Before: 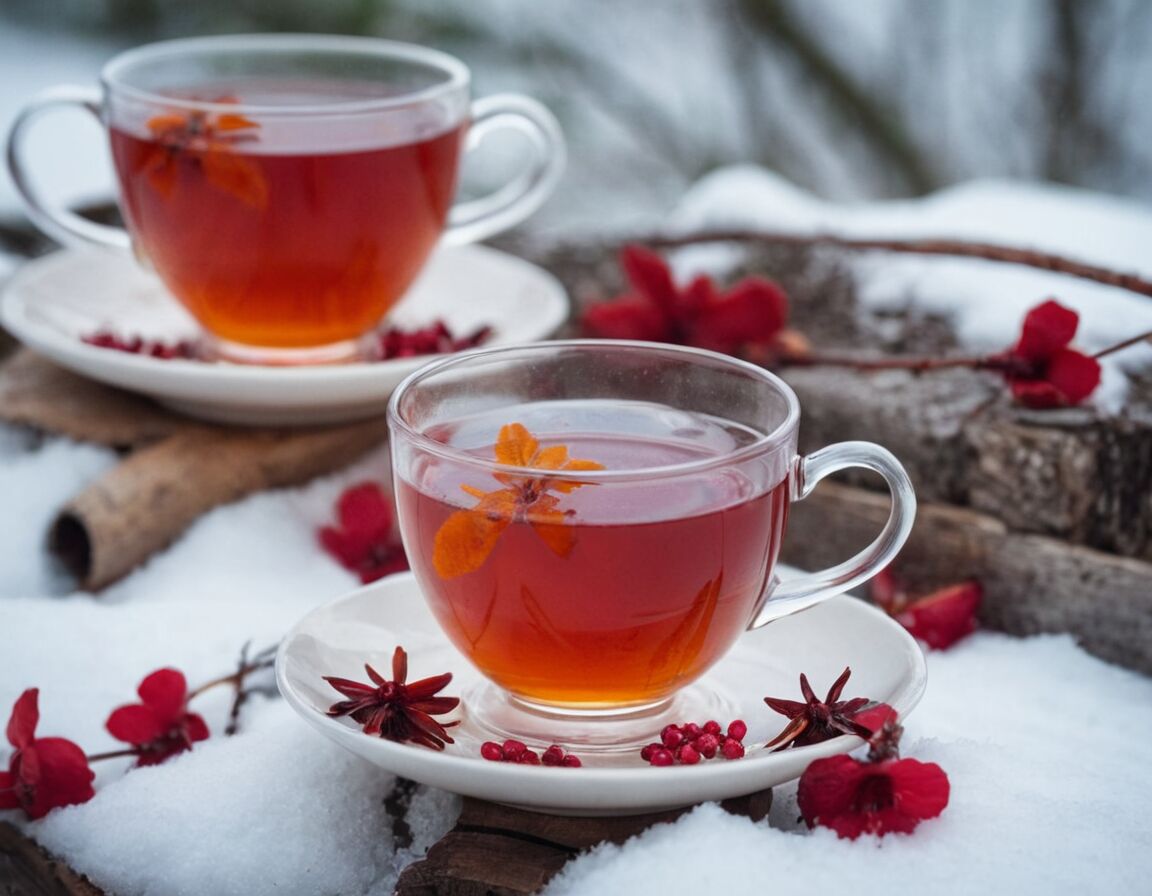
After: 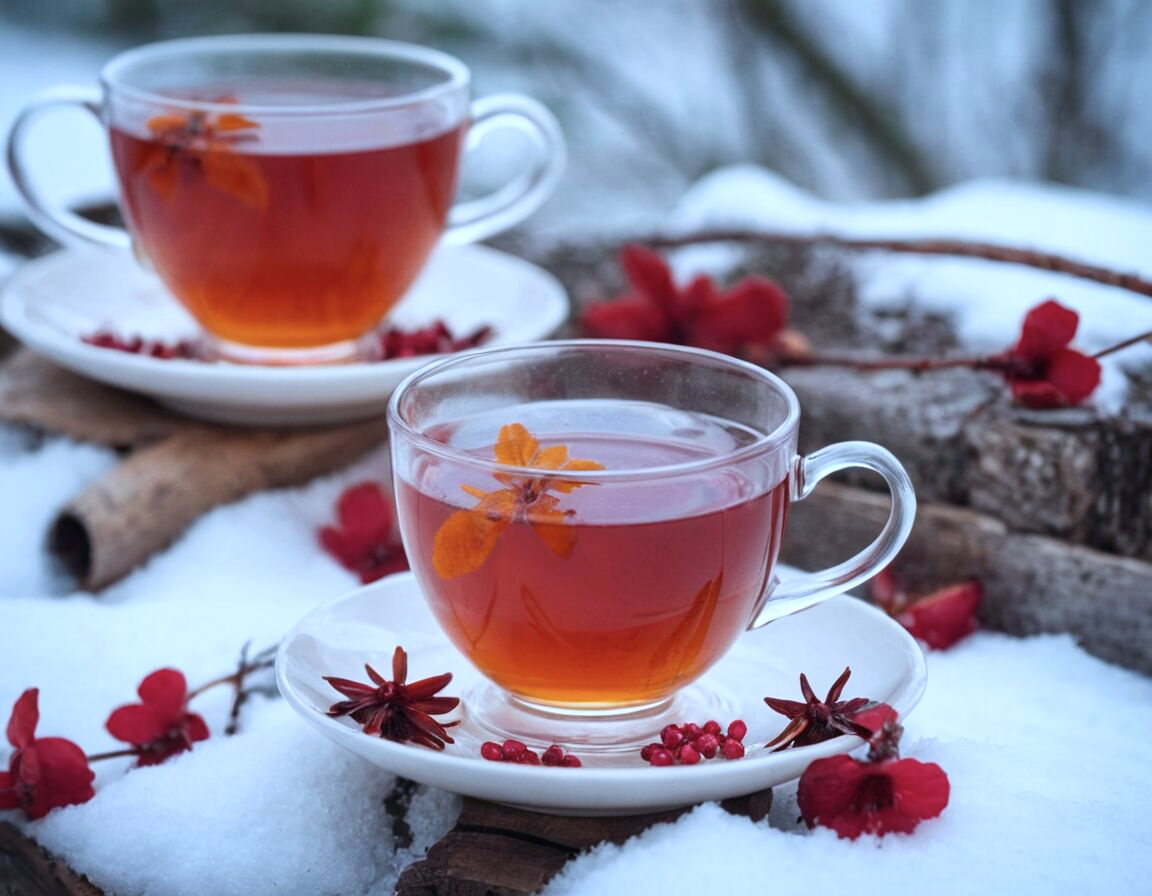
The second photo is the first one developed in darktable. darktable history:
contrast brightness saturation: saturation -0.05
exposure: exposure 0.131 EV, compensate highlight preservation false
color calibration: x 0.38, y 0.39, temperature 4086.04 K
